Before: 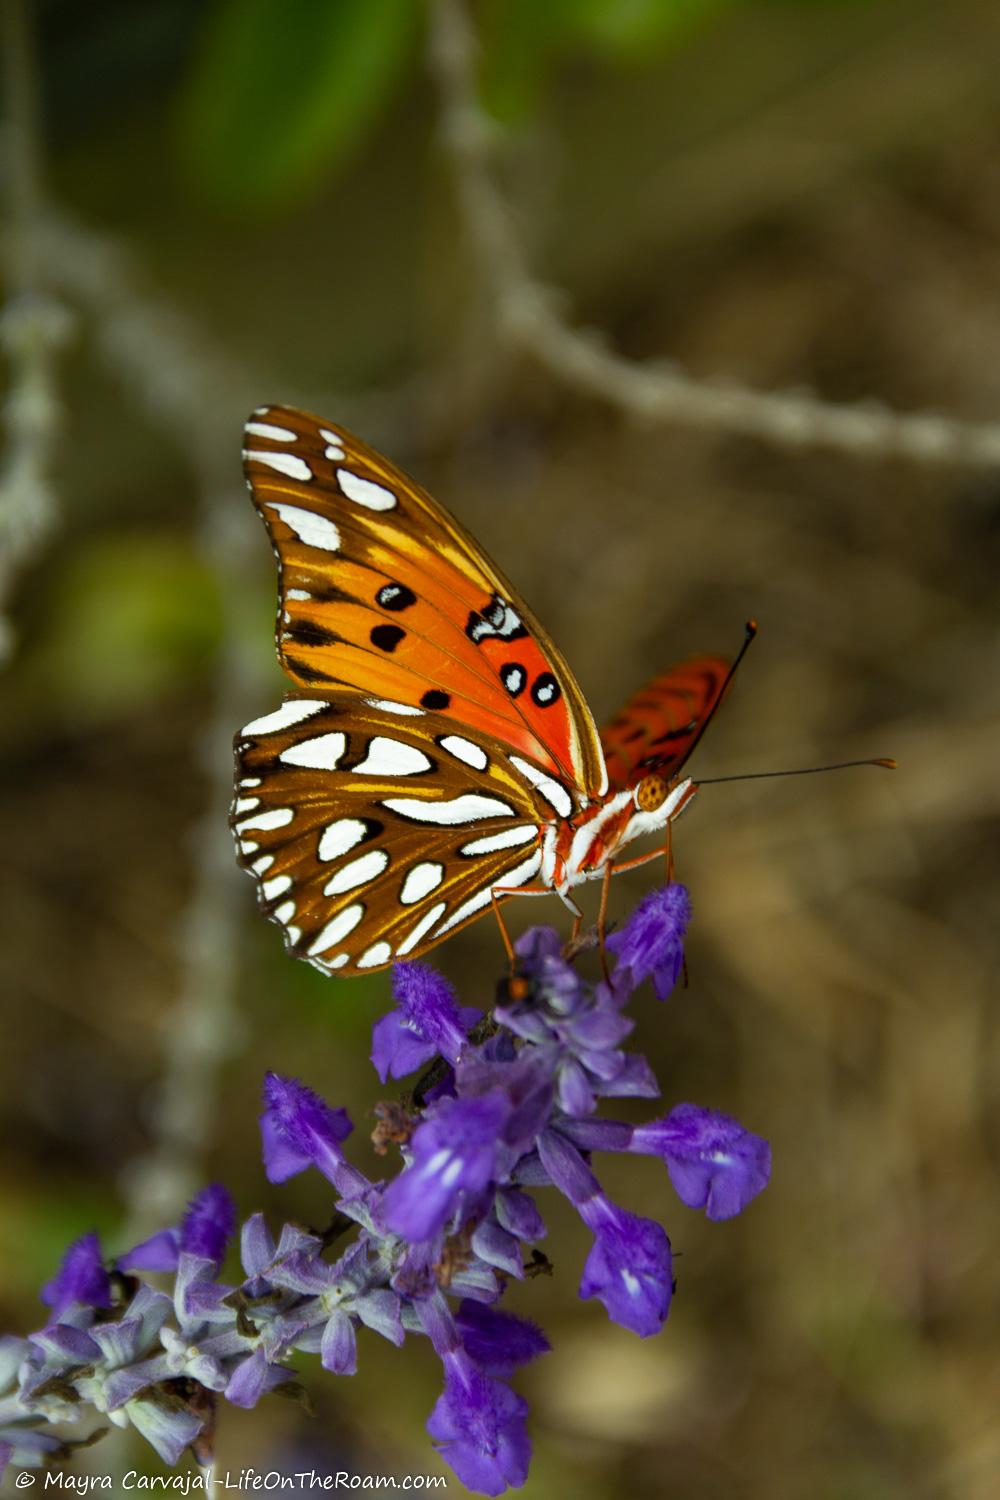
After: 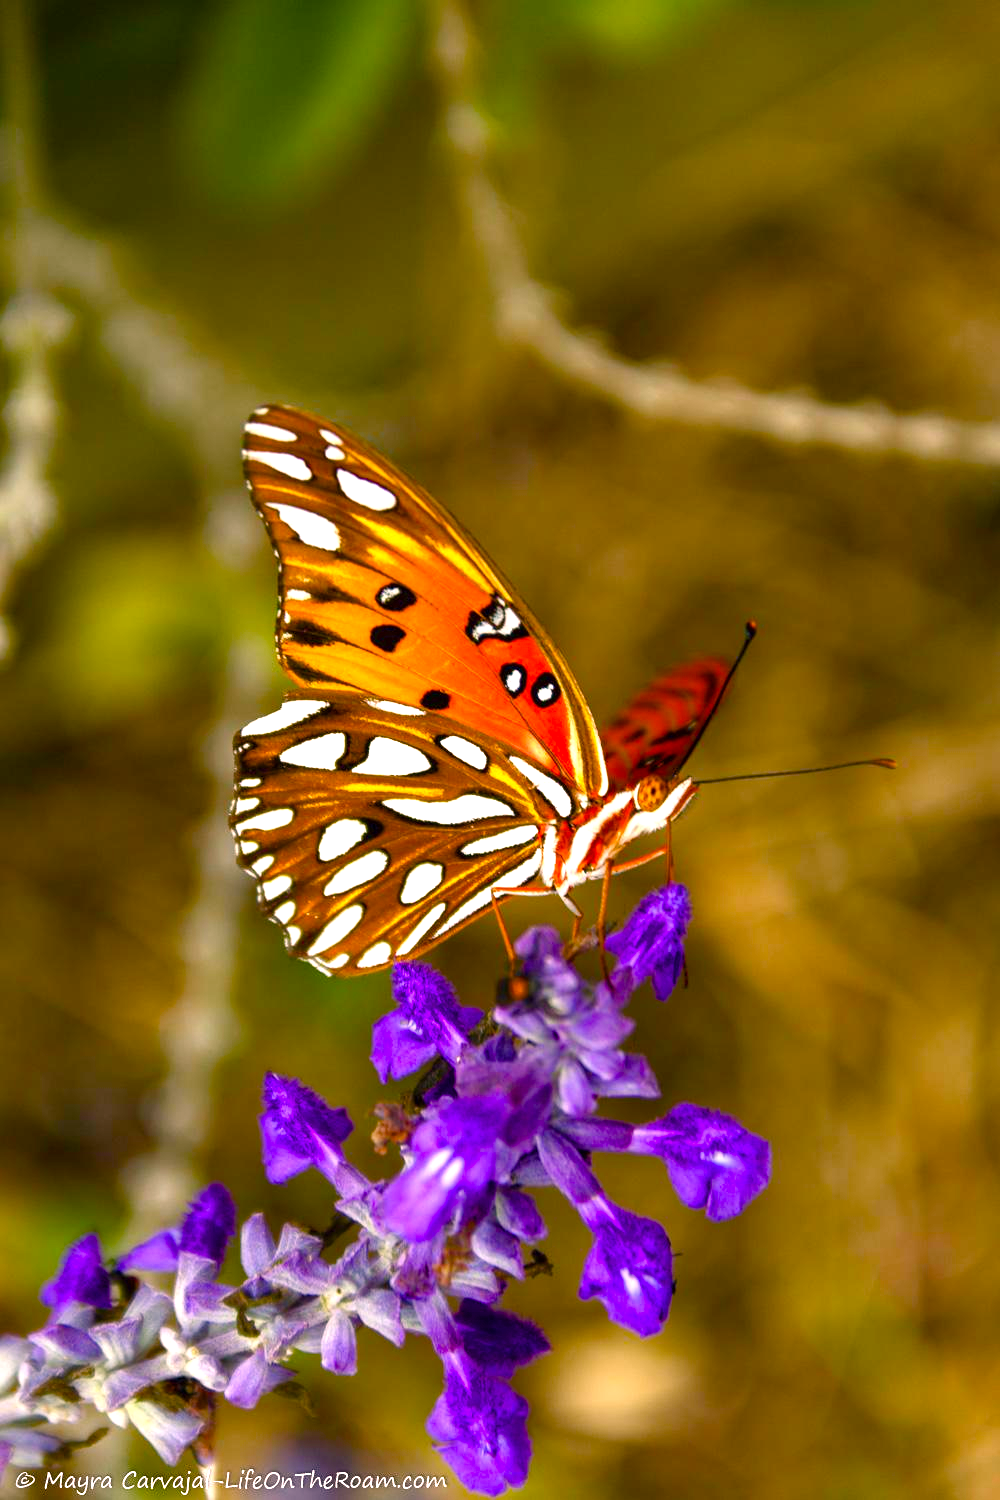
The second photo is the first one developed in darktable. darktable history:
color correction: highlights a* 14.58, highlights b* 4.86
color balance rgb: power › hue 329.06°, highlights gain › chroma 1.084%, highlights gain › hue 68.58°, linear chroma grading › global chroma 15.623%, perceptual saturation grading › global saturation 20%, perceptual saturation grading › highlights -25.831%, perceptual saturation grading › shadows 50.46%, global vibrance 9.324%
exposure: black level correction 0, exposure 1 EV, compensate exposure bias true, compensate highlight preservation false
